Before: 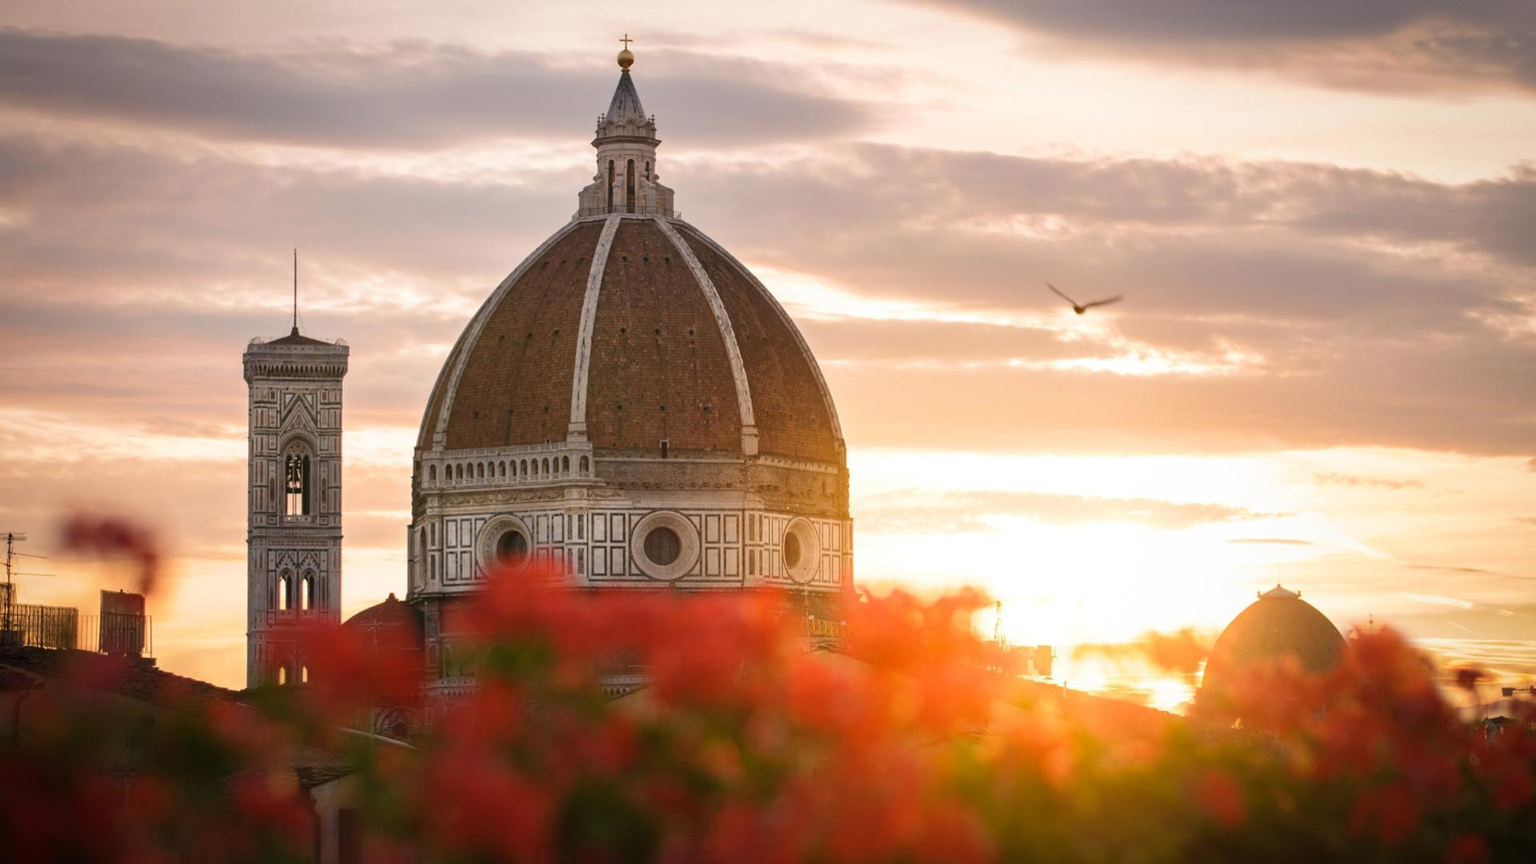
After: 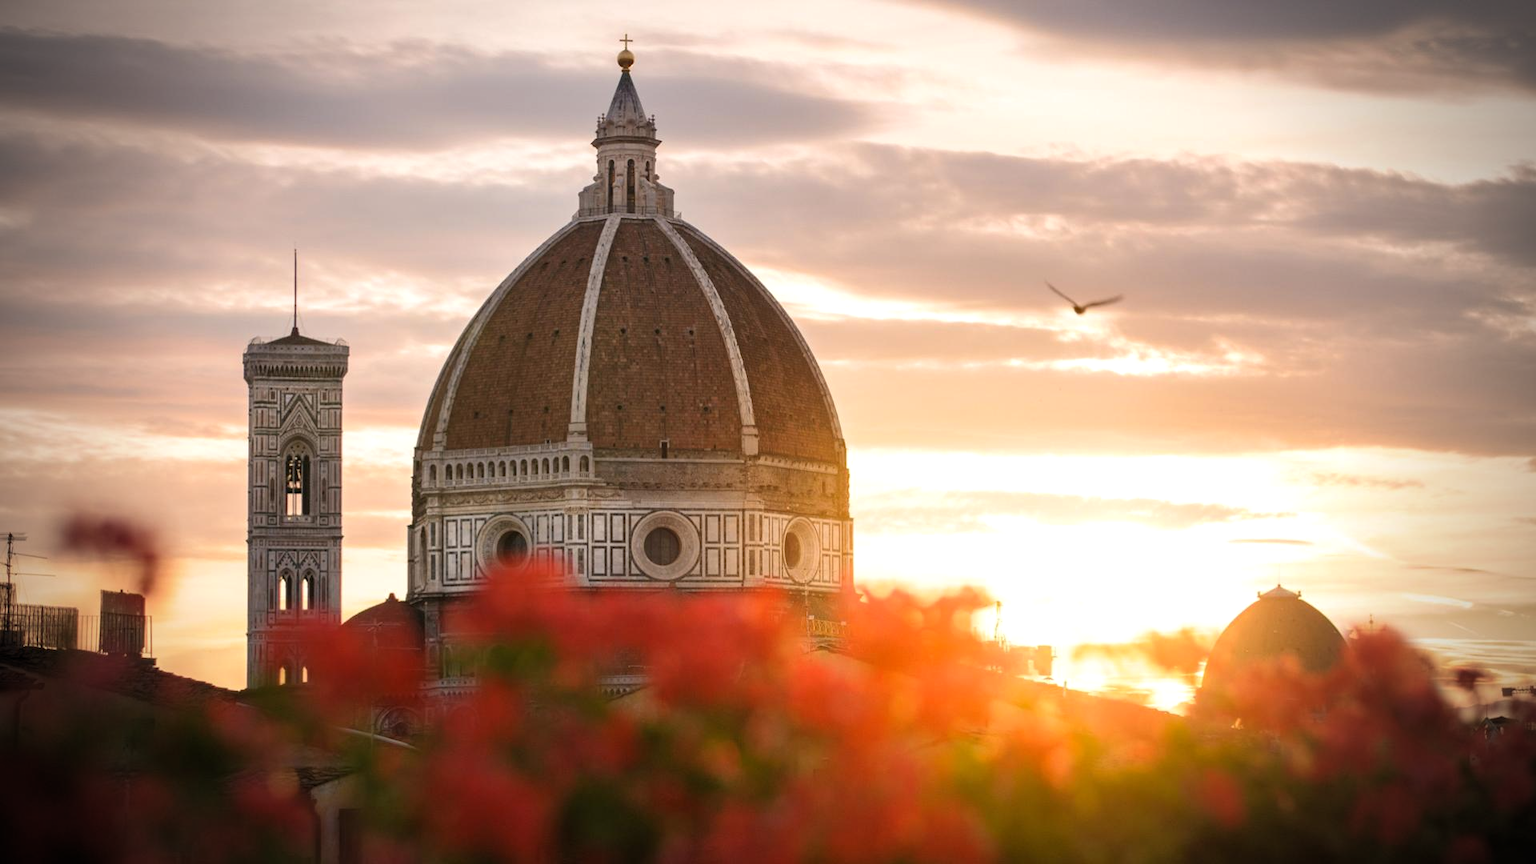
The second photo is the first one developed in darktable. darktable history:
levels: levels [0.016, 0.492, 0.969]
rotate and perspective: automatic cropping off
vignetting: fall-off start 75%, brightness -0.692, width/height ratio 1.084
